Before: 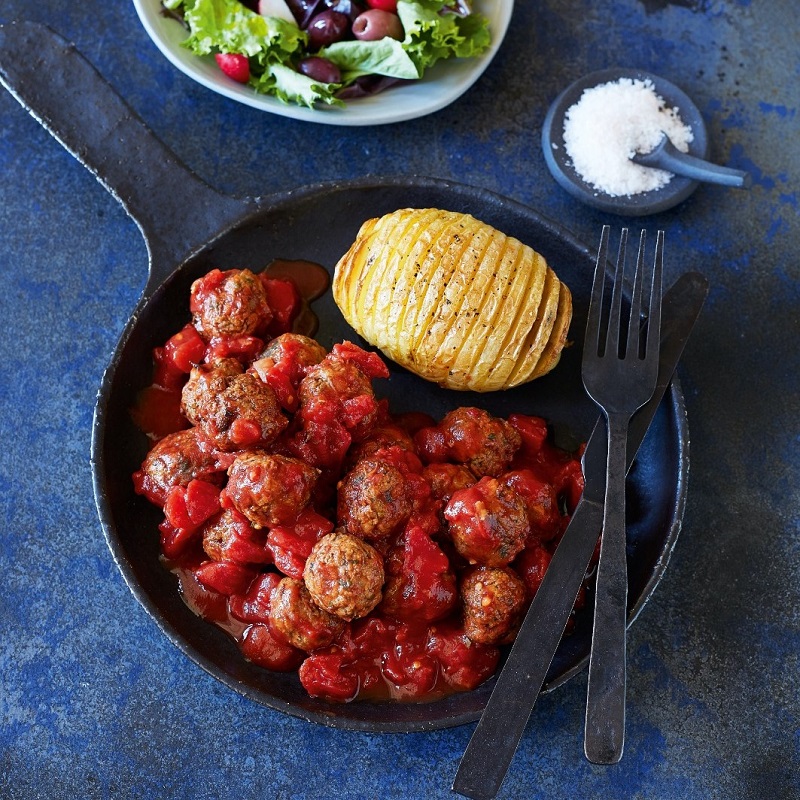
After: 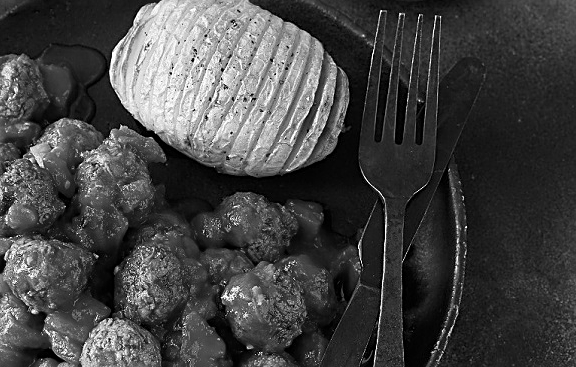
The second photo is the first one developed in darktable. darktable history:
white balance: red 0.976, blue 1.04
contrast brightness saturation: brightness -0.02, saturation 0.35
crop and rotate: left 27.938%, top 27.046%, bottom 27.046%
sharpen: on, module defaults
monochrome: on, module defaults
